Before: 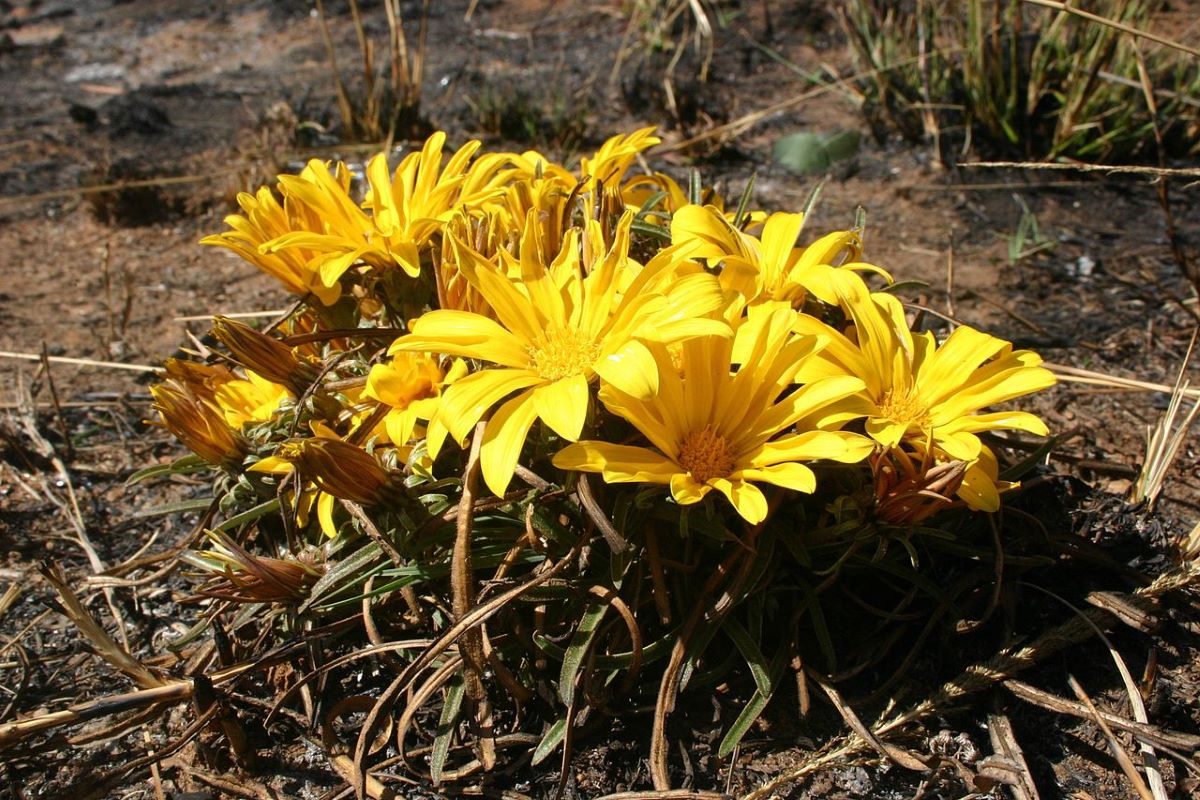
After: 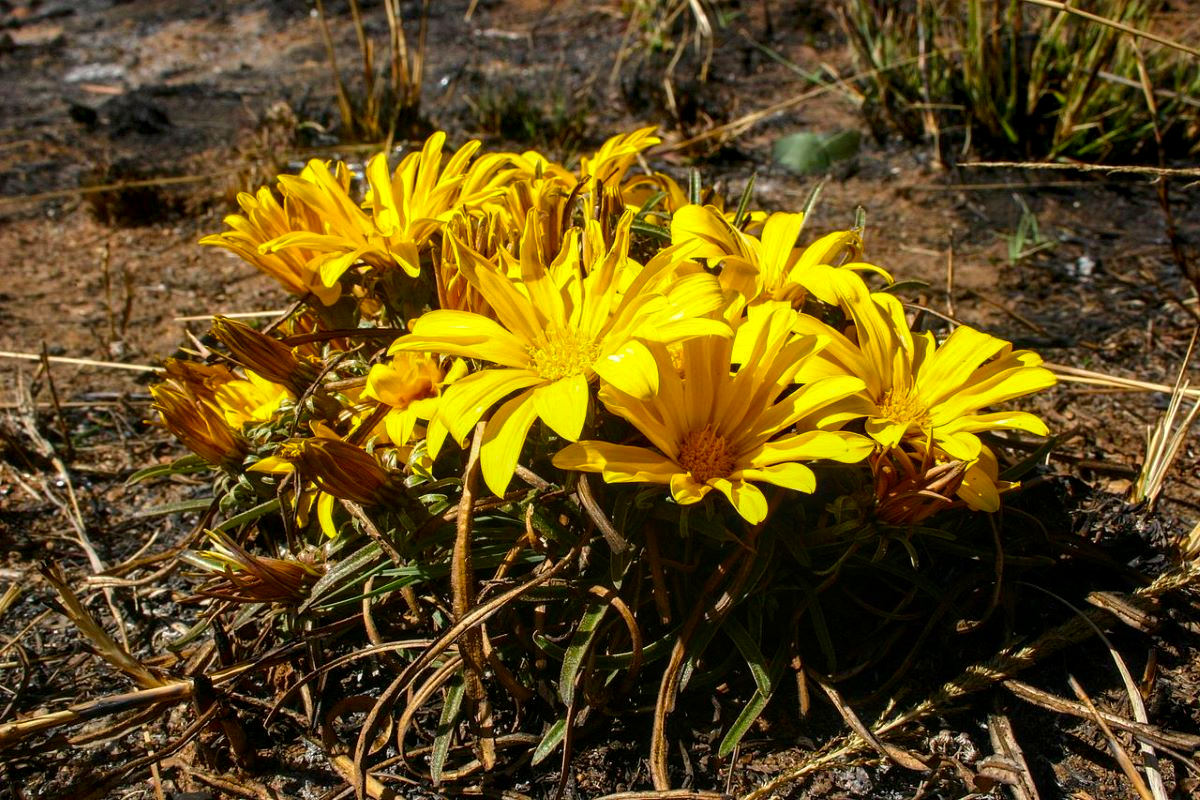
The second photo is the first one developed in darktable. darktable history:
levels: levels [0, 0.492, 0.984]
contrast brightness saturation: brightness -0.09
local contrast: on, module defaults
color balance rgb: perceptual saturation grading › global saturation 20%, global vibrance 20%
